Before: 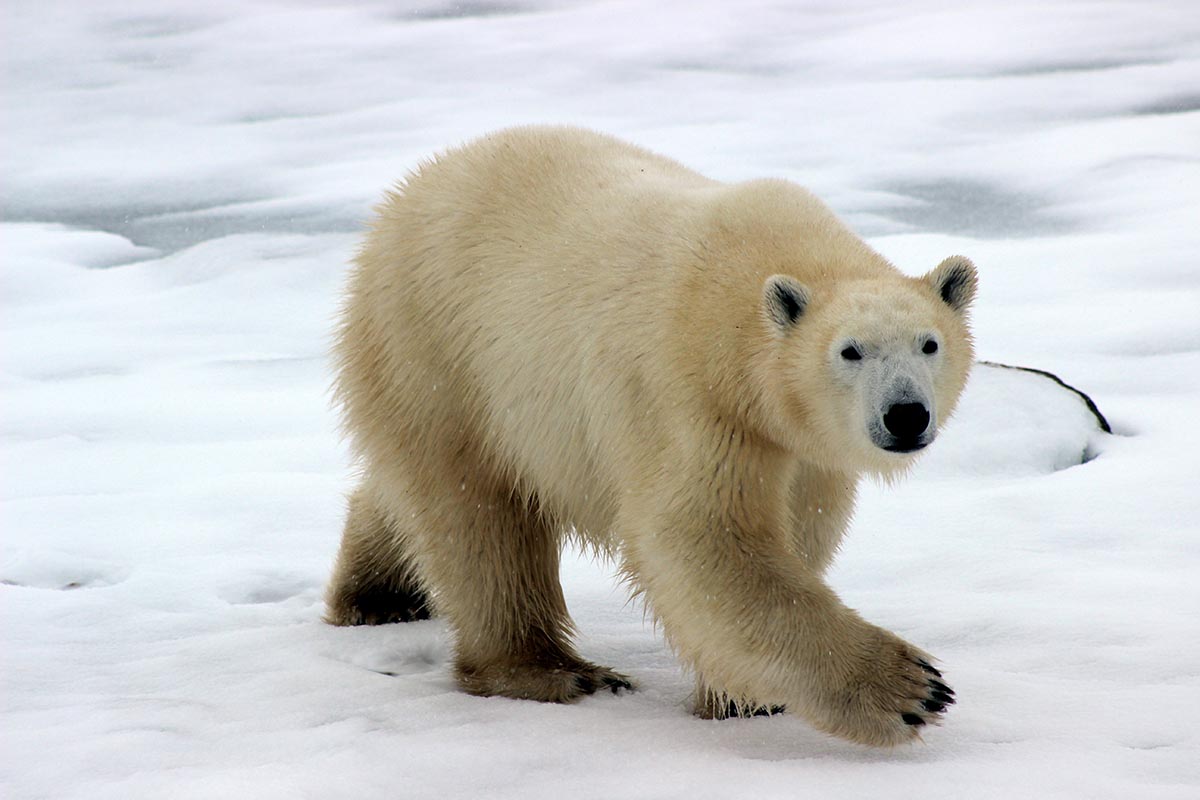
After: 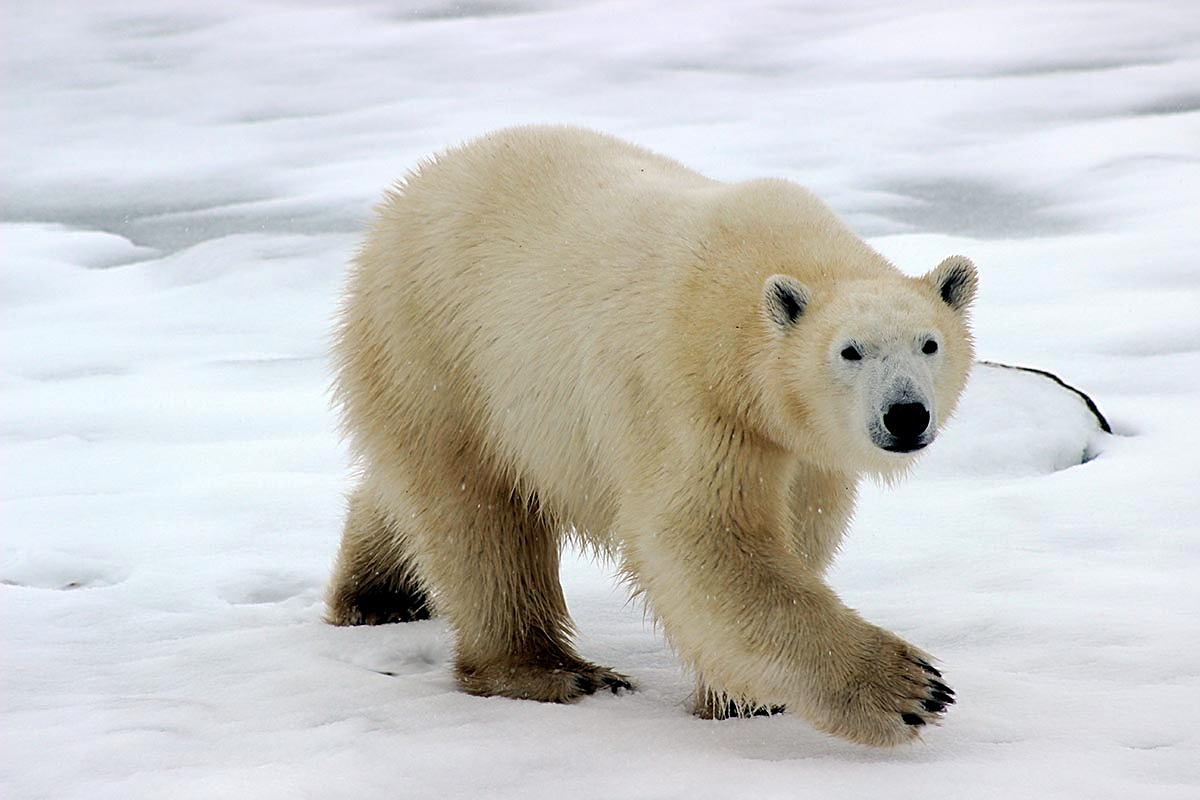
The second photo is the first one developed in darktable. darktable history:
sharpen: on, module defaults
base curve: curves: ch0 [(0, 0) (0.262, 0.32) (0.722, 0.705) (1, 1)], preserve colors none
